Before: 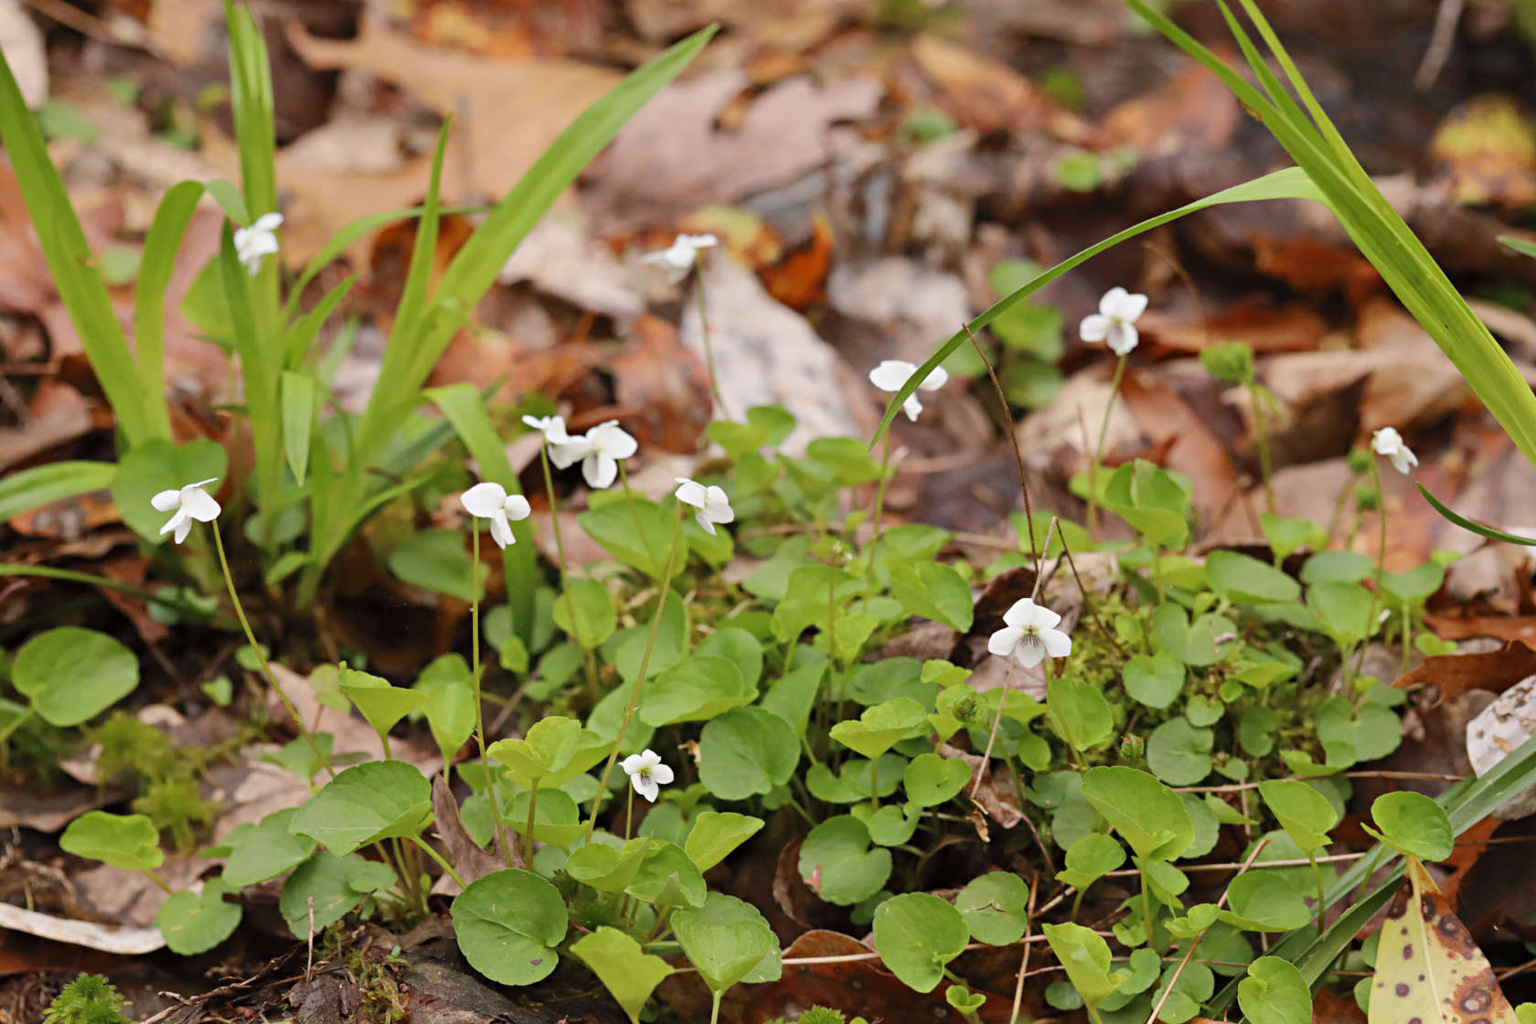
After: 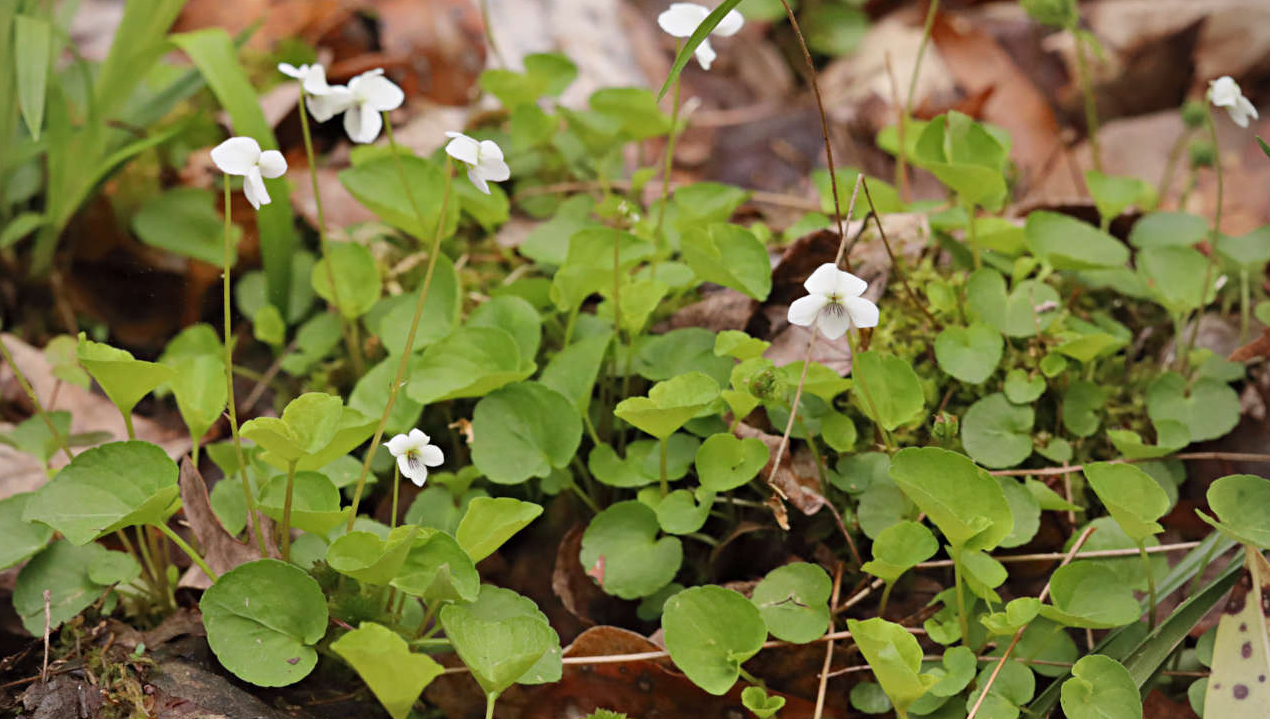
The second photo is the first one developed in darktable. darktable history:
vignetting: fall-off radius 64.03%, brightness -0.27, center (-0.076, 0.073)
crop and rotate: left 17.47%, top 34.917%, right 6.925%, bottom 0.815%
